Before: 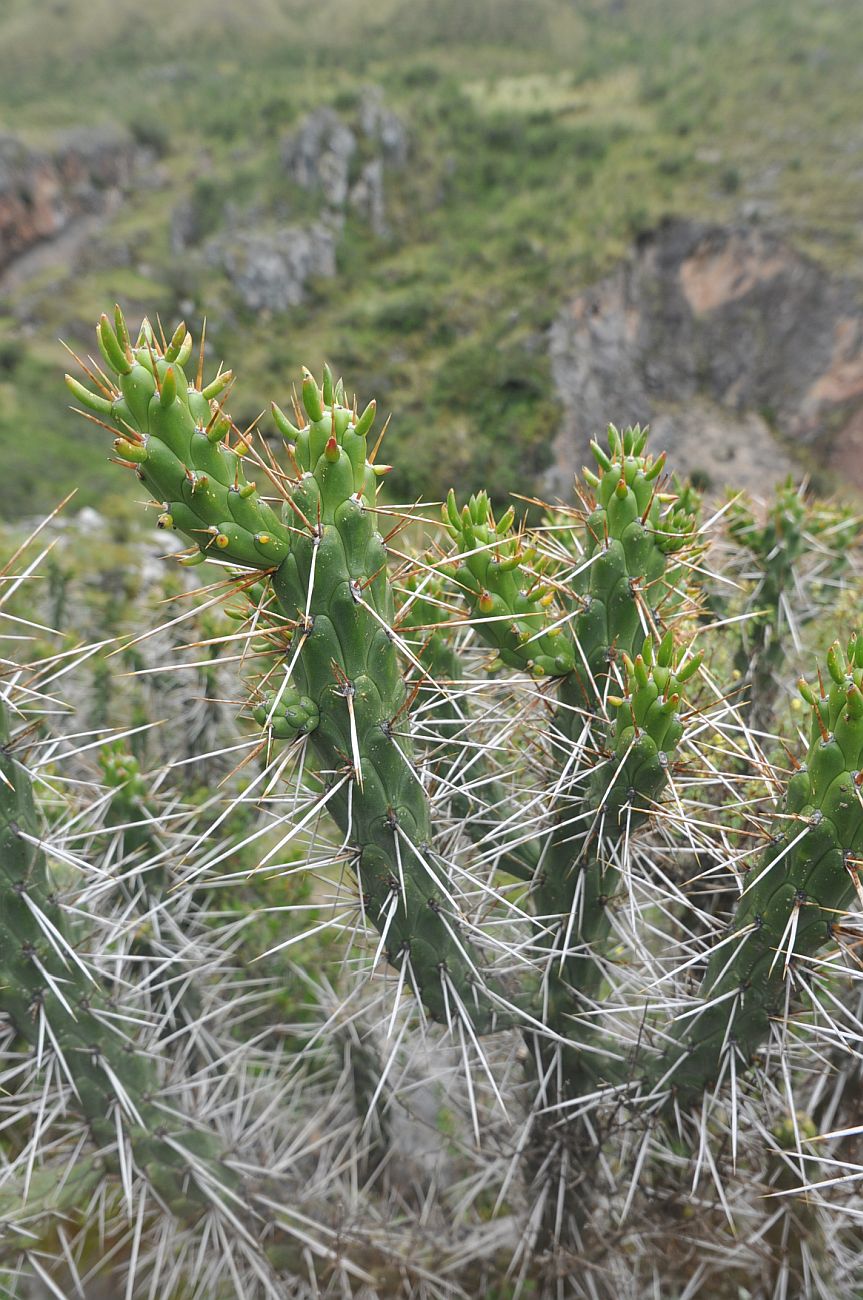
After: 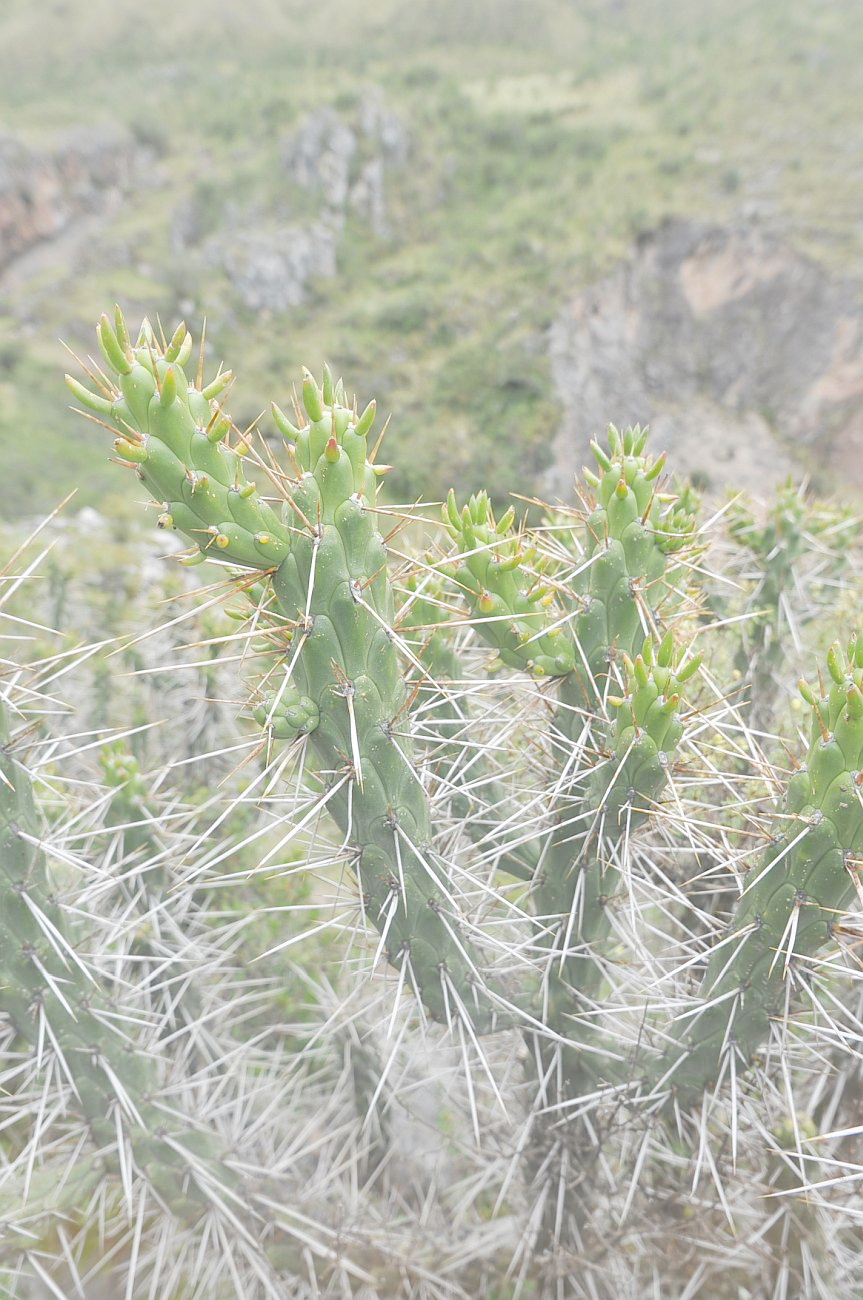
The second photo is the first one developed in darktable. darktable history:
color zones: curves: ch0 [(0.25, 0.5) (0.357, 0.497) (0.75, 0.5)]
